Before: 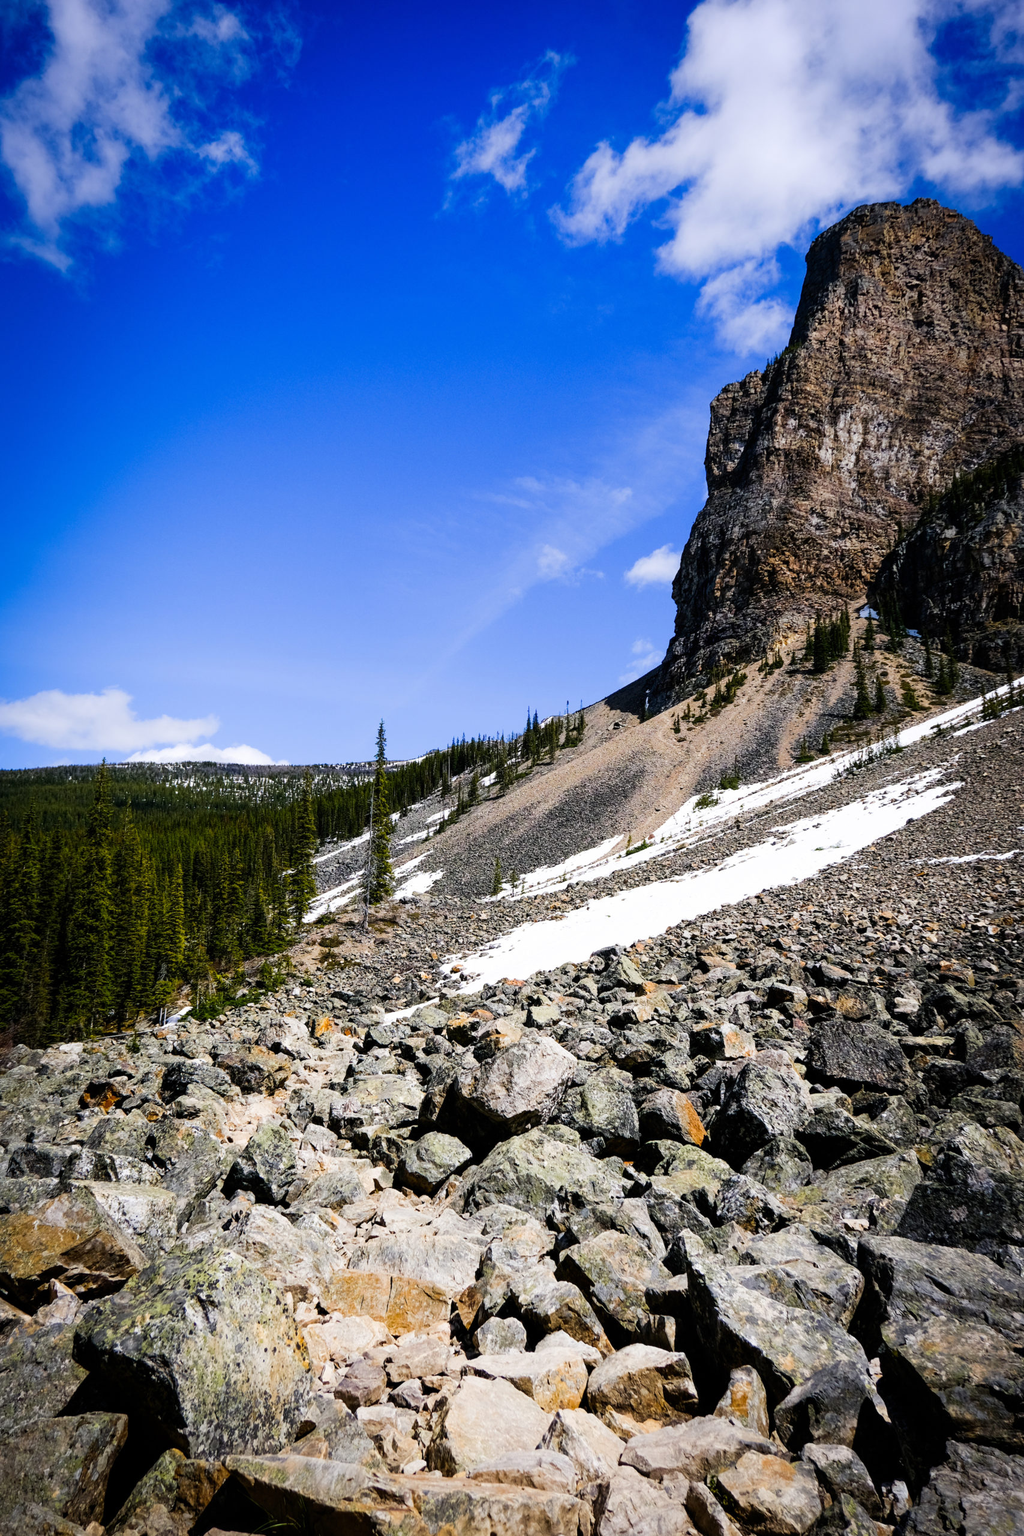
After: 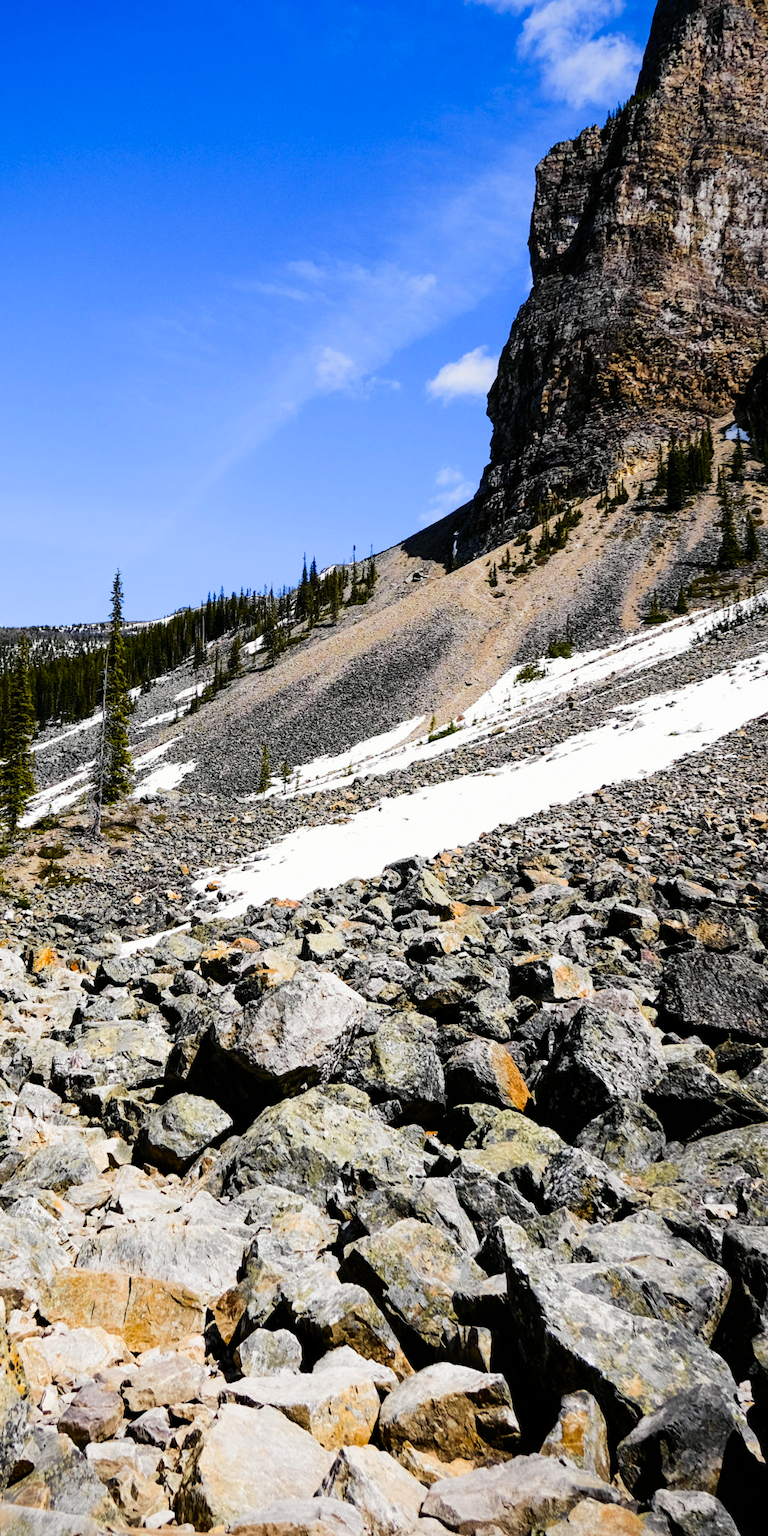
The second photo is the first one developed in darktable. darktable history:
tone curve: curves: ch0 [(0, 0) (0.037, 0.025) (0.131, 0.093) (0.275, 0.256) (0.497, 0.51) (0.617, 0.643) (0.704, 0.732) (0.813, 0.832) (0.911, 0.925) (0.997, 0.995)]; ch1 [(0, 0) (0.301, 0.3) (0.444, 0.45) (0.493, 0.495) (0.507, 0.503) (0.534, 0.533) (0.582, 0.58) (0.658, 0.693) (0.746, 0.77) (1, 1)]; ch2 [(0, 0) (0.246, 0.233) (0.36, 0.352) (0.415, 0.418) (0.476, 0.492) (0.502, 0.504) (0.525, 0.518) (0.539, 0.544) (0.586, 0.602) (0.634, 0.651) (0.706, 0.727) (0.853, 0.852) (1, 0.951)], color space Lab, independent channels, preserve colors none
crop and rotate: left 28.256%, top 17.734%, right 12.656%, bottom 3.573%
